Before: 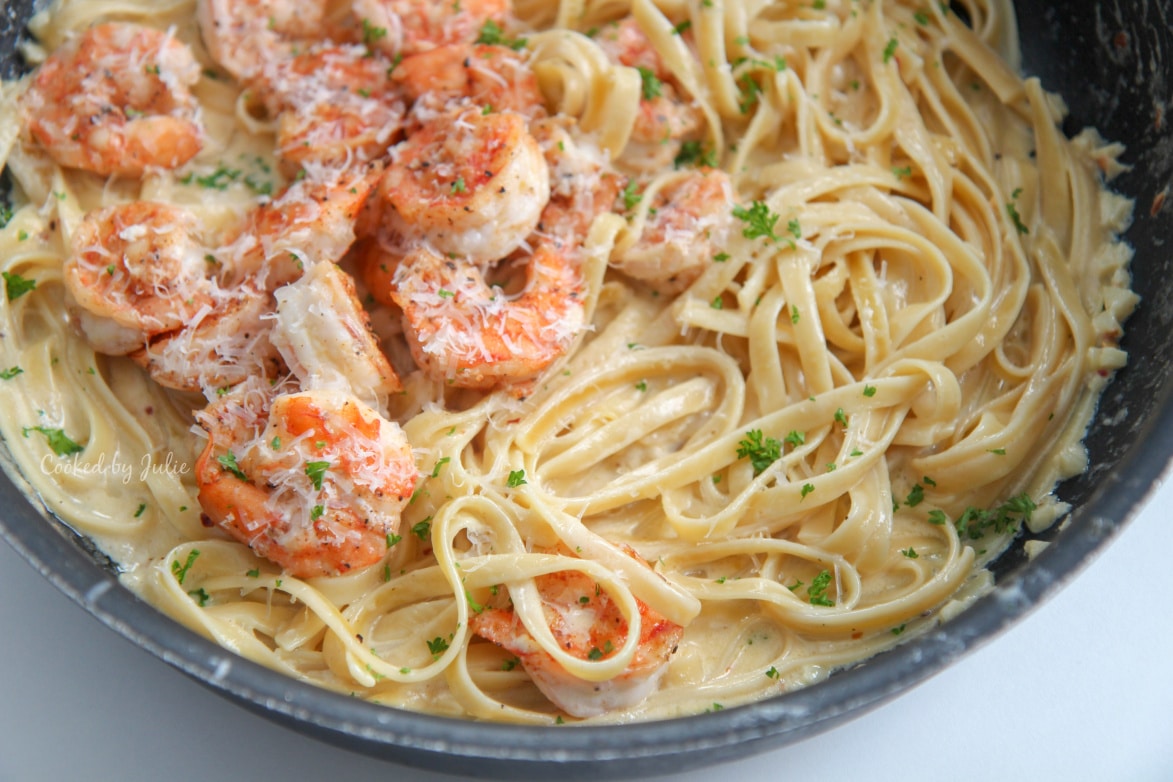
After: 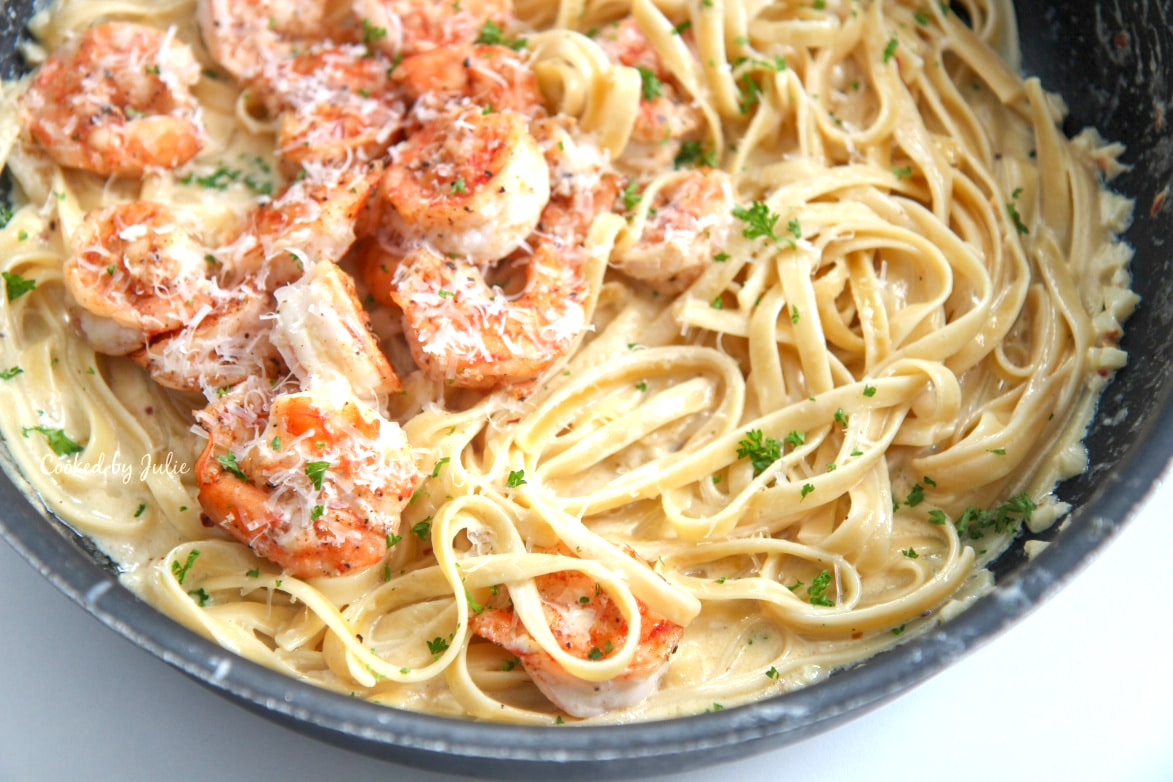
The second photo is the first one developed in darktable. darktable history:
local contrast: mode bilateral grid, contrast 21, coarseness 50, detail 129%, midtone range 0.2
exposure: exposure 0.497 EV, compensate highlight preservation false
